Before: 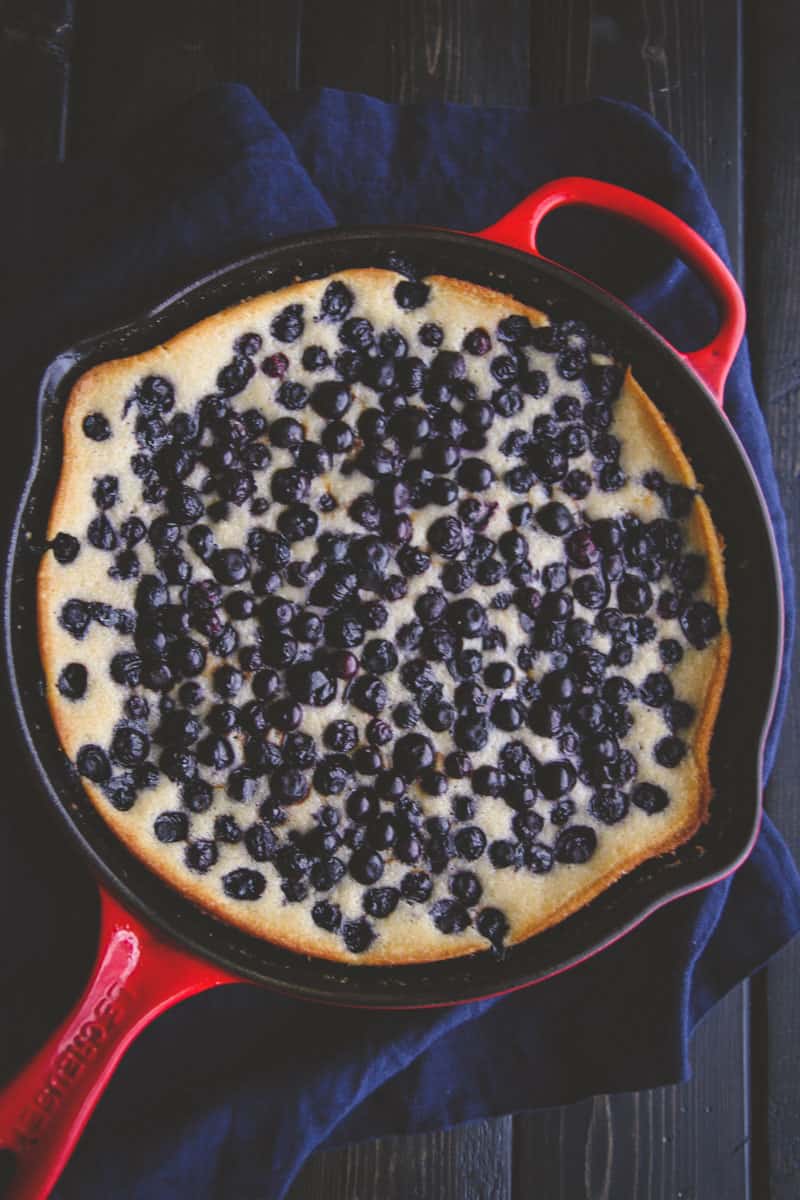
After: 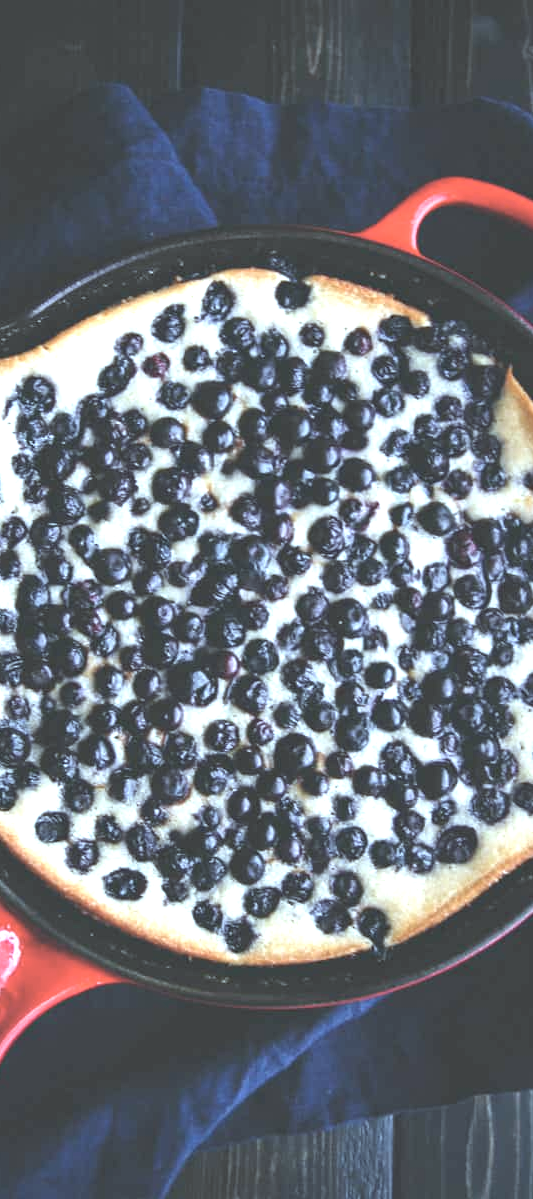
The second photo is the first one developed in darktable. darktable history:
crop and rotate: left 15.07%, right 18.225%
exposure: black level correction 0, exposure 1.199 EV, compensate exposure bias true, compensate highlight preservation false
color correction: highlights a* -13.2, highlights b* -17.76, saturation 0.712
